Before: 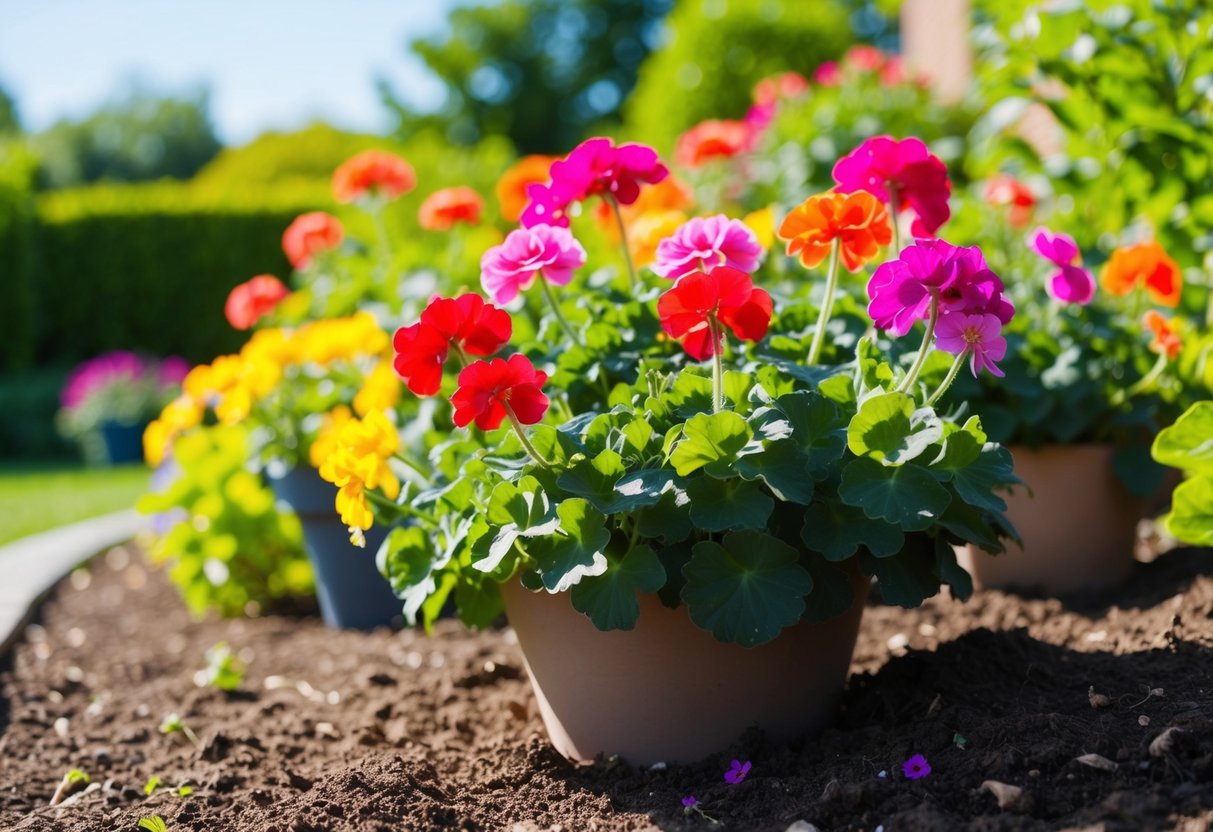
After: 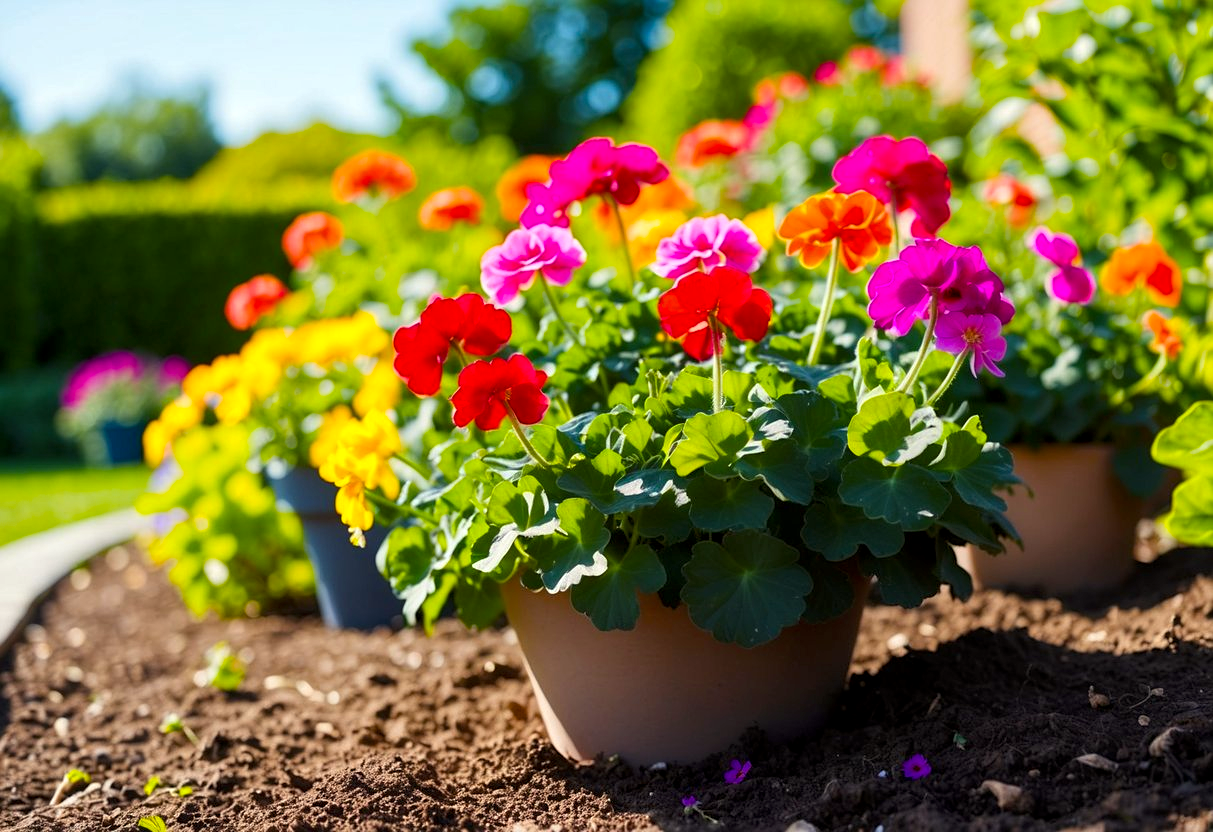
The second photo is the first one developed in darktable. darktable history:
sharpen: amount 0.214
color balance rgb: power › luminance 1.062%, power › chroma 0.405%, power › hue 31.5°, highlights gain › luminance 5.628%, highlights gain › chroma 1.216%, highlights gain › hue 92.86°, perceptual saturation grading › global saturation 29.417%
local contrast: highlights 105%, shadows 102%, detail 131%, midtone range 0.2
